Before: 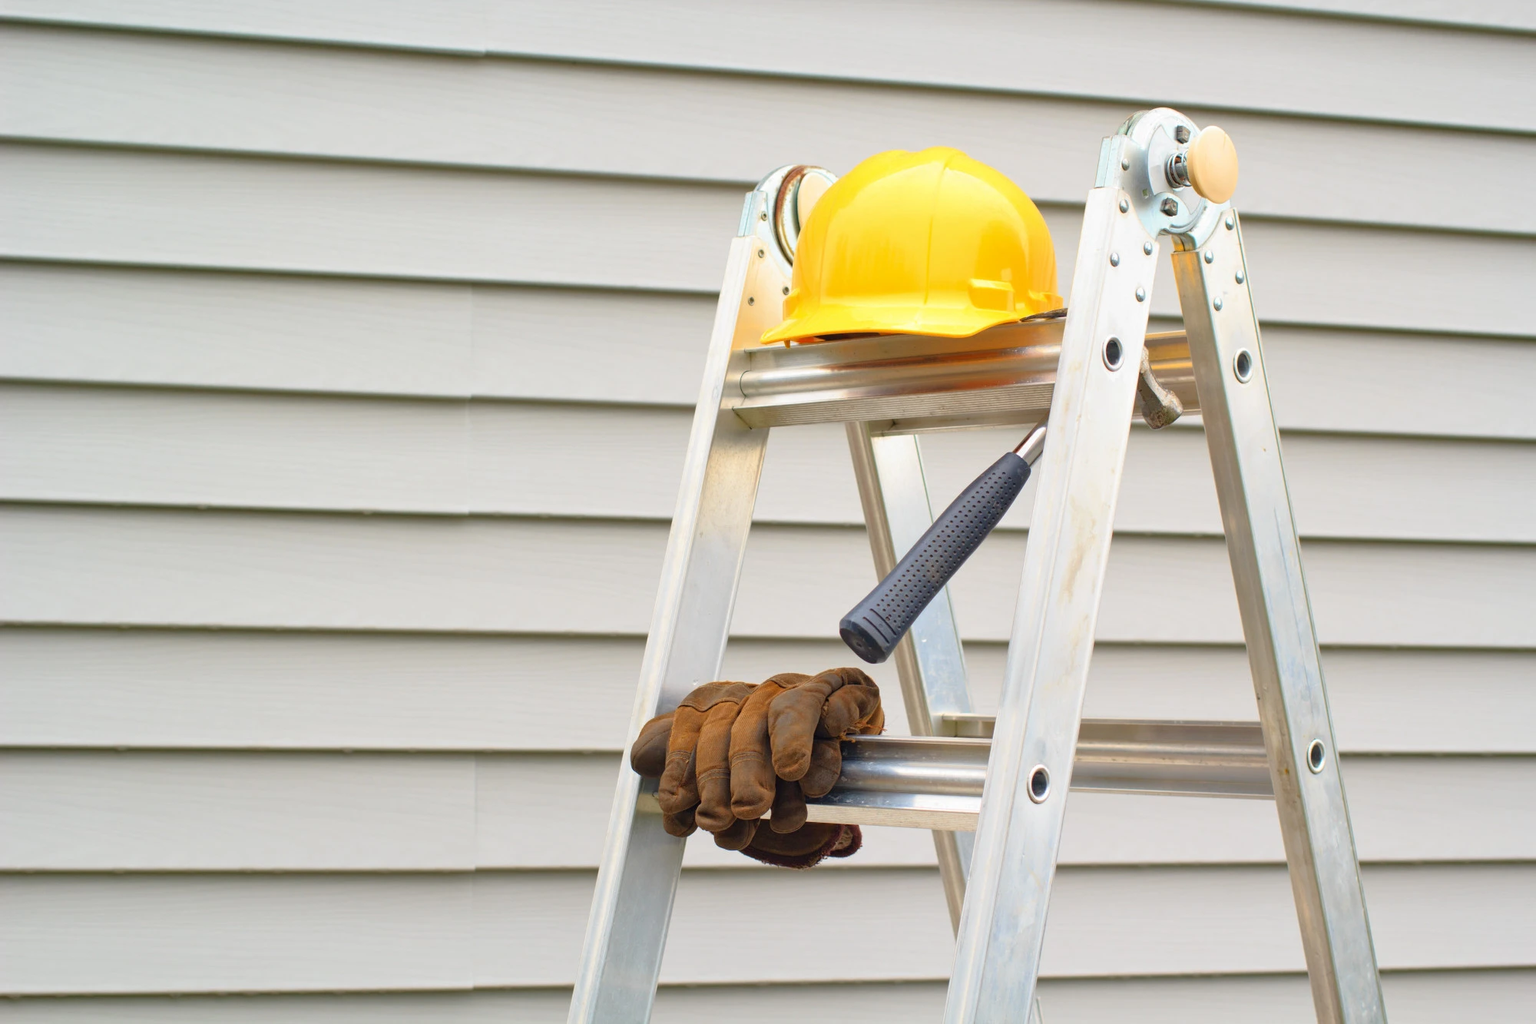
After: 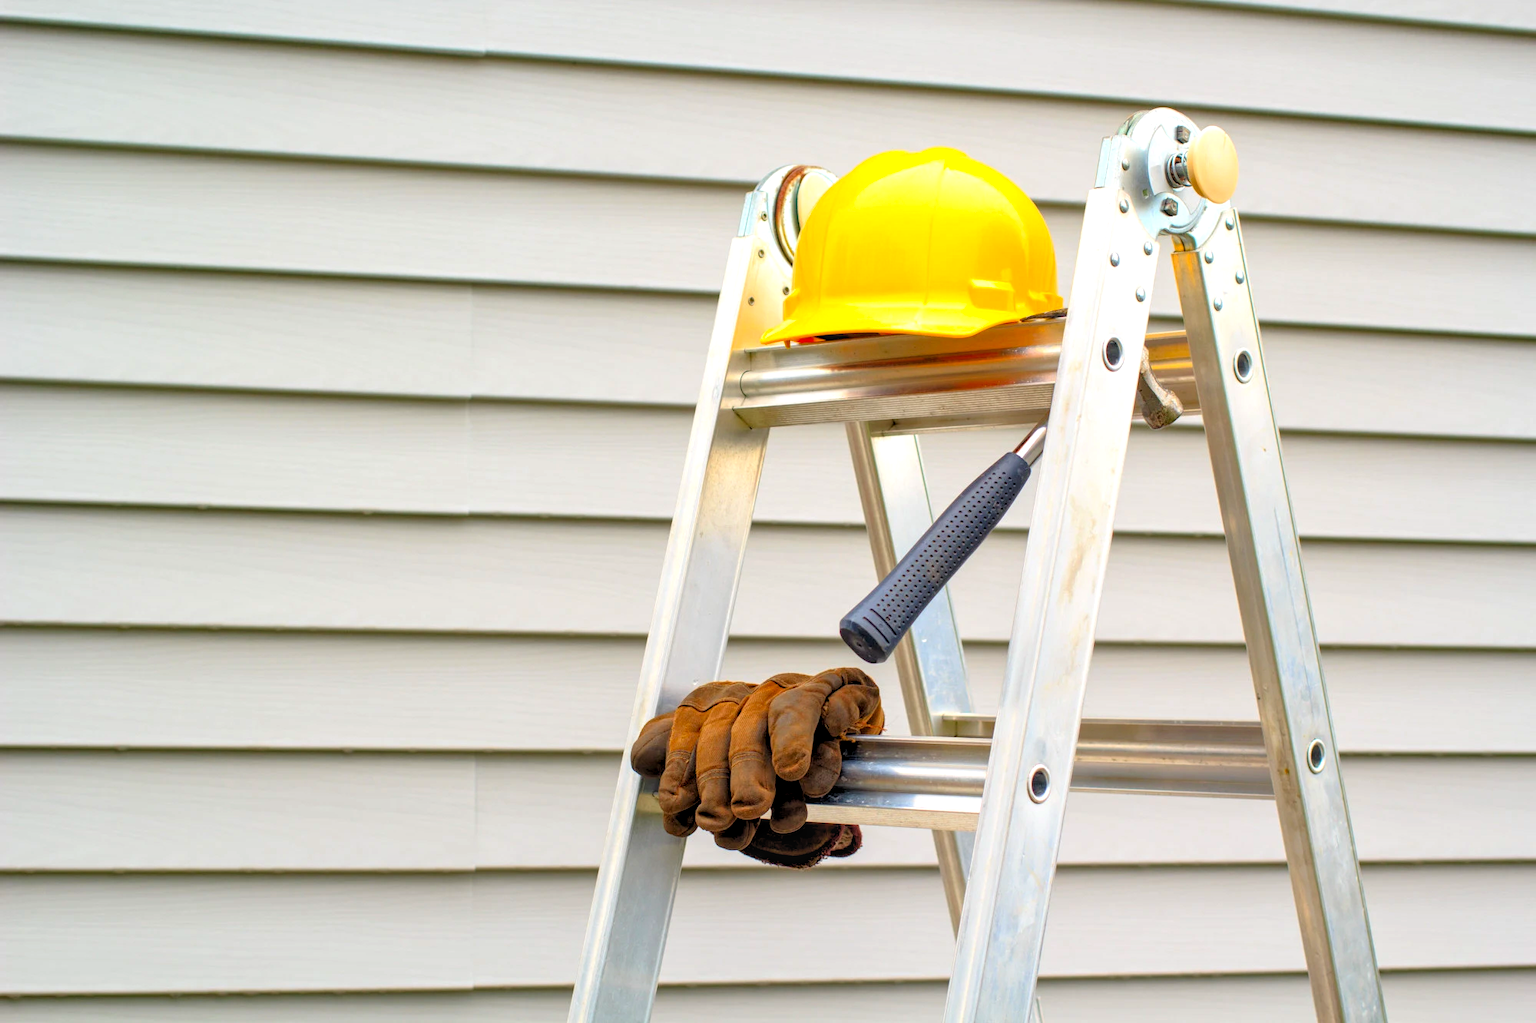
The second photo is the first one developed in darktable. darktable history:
contrast brightness saturation: brightness -0.02, saturation 0.35
local contrast: on, module defaults
rgb levels: levels [[0.013, 0.434, 0.89], [0, 0.5, 1], [0, 0.5, 1]]
